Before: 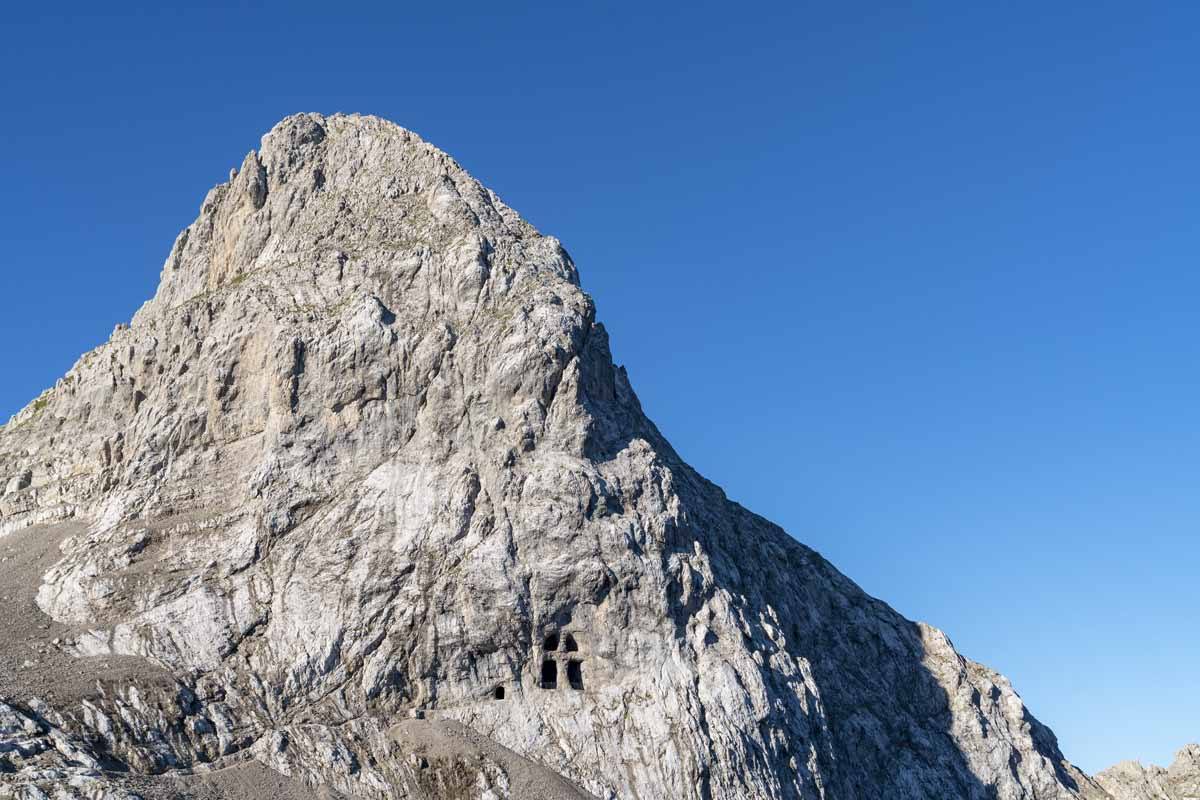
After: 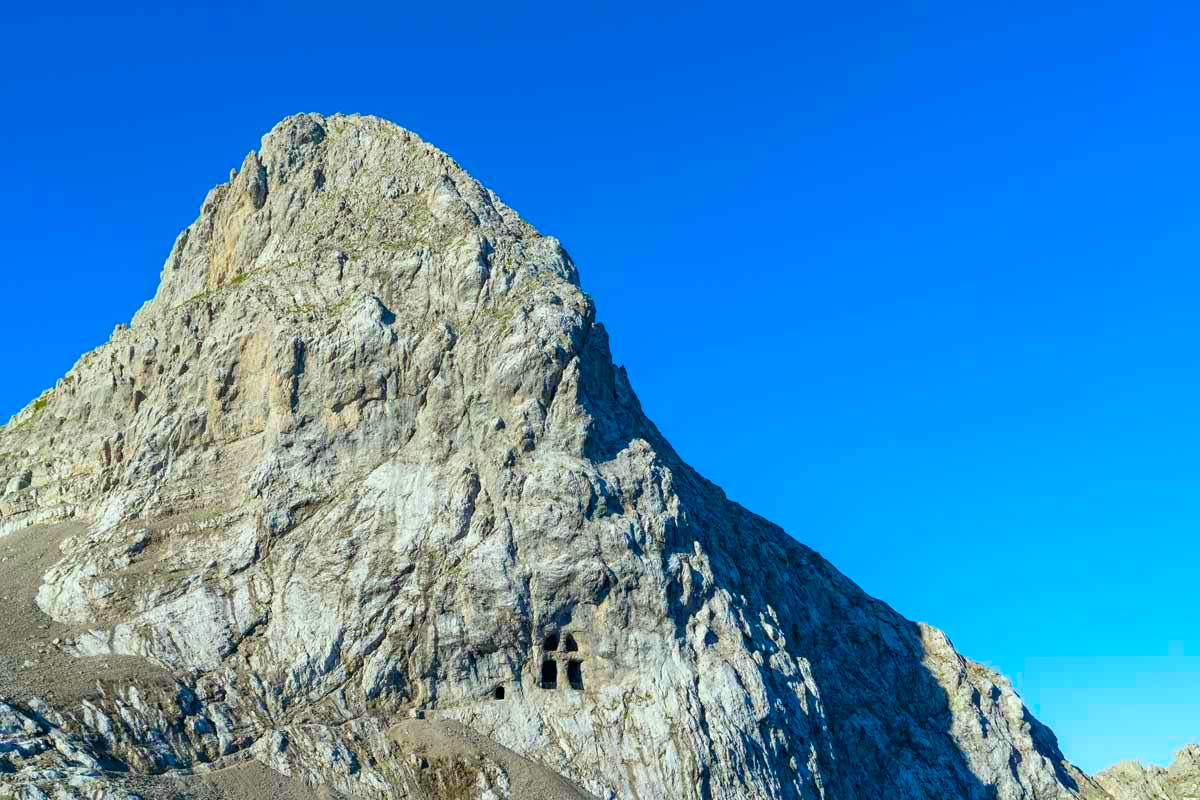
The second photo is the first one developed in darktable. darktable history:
color balance rgb: perceptual saturation grading › global saturation 25%, global vibrance 20%
color correction: highlights a* -7.33, highlights b* 1.26, shadows a* -3.55, saturation 1.4
